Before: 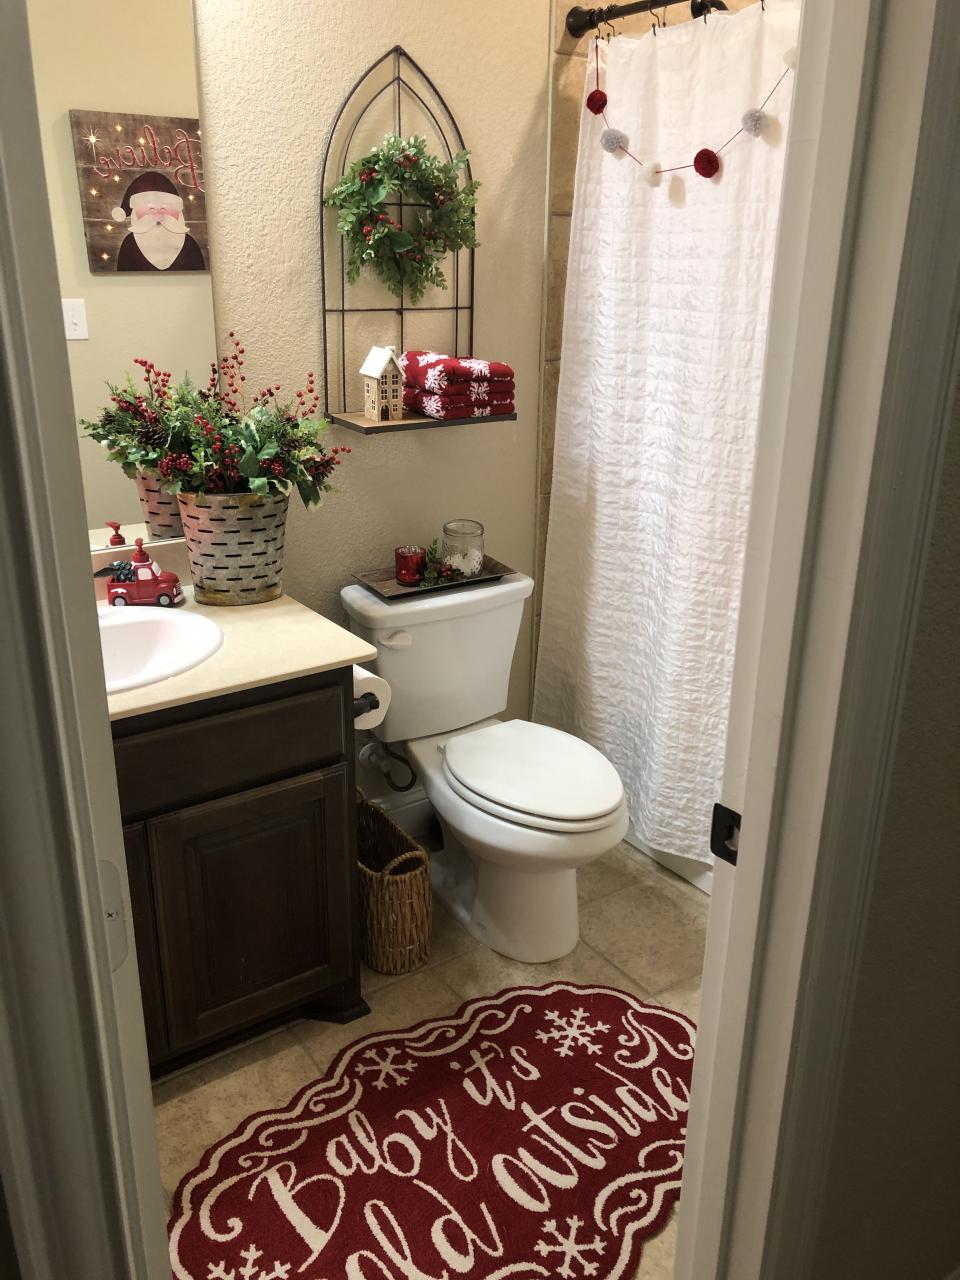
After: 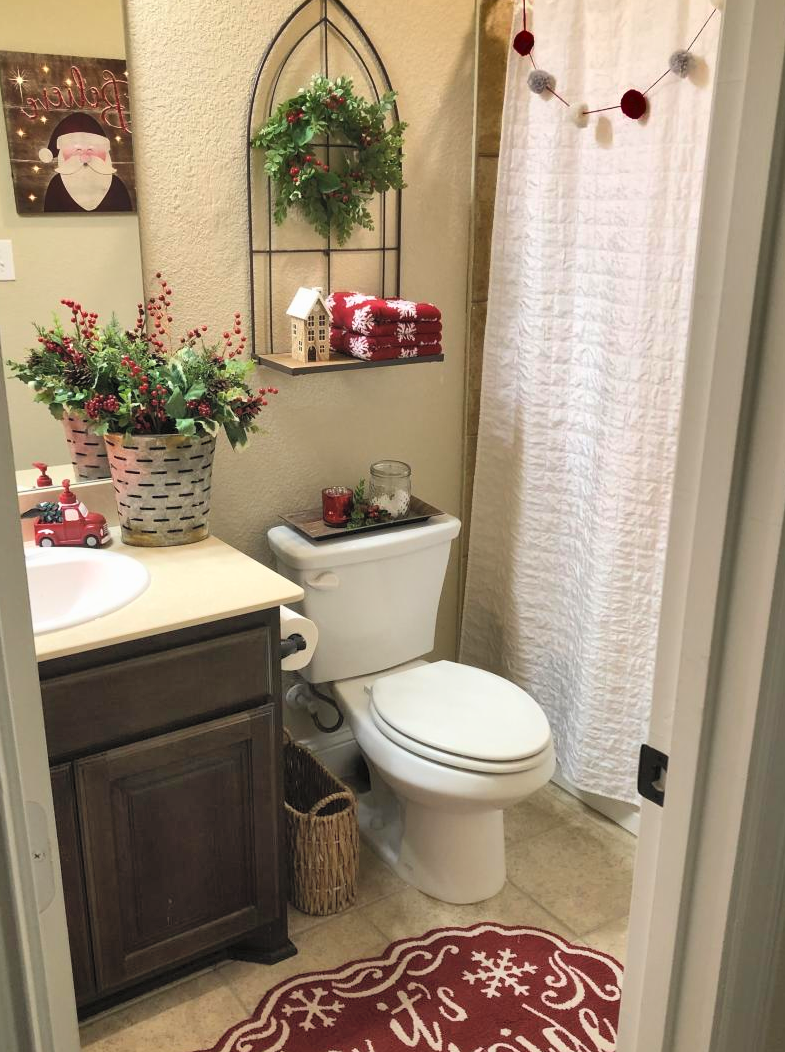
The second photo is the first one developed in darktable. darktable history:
exposure: exposure -0.04 EV, compensate exposure bias true, compensate highlight preservation false
crop and rotate: left 7.639%, top 4.621%, right 10.543%, bottom 13.135%
contrast brightness saturation: contrast 0.1, brightness 0.291, saturation 0.146
shadows and highlights: radius 100.22, shadows 50.75, highlights -64.05, soften with gaussian
